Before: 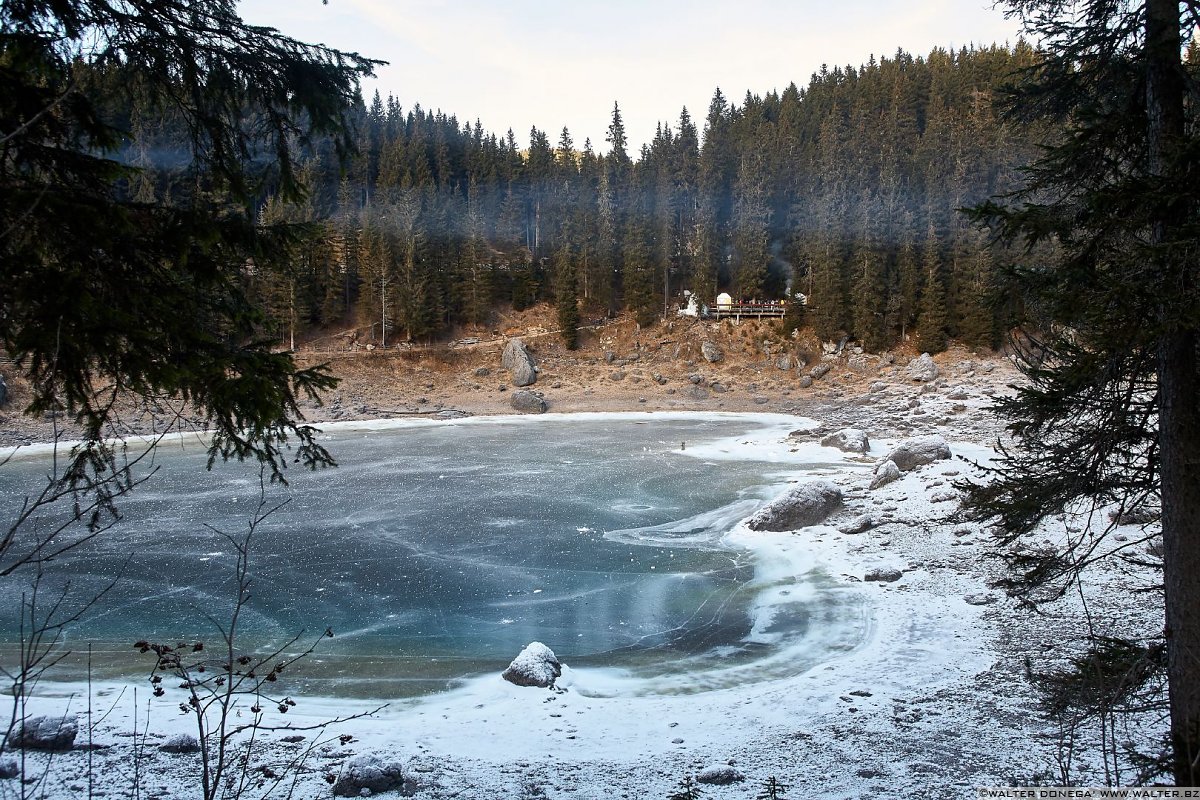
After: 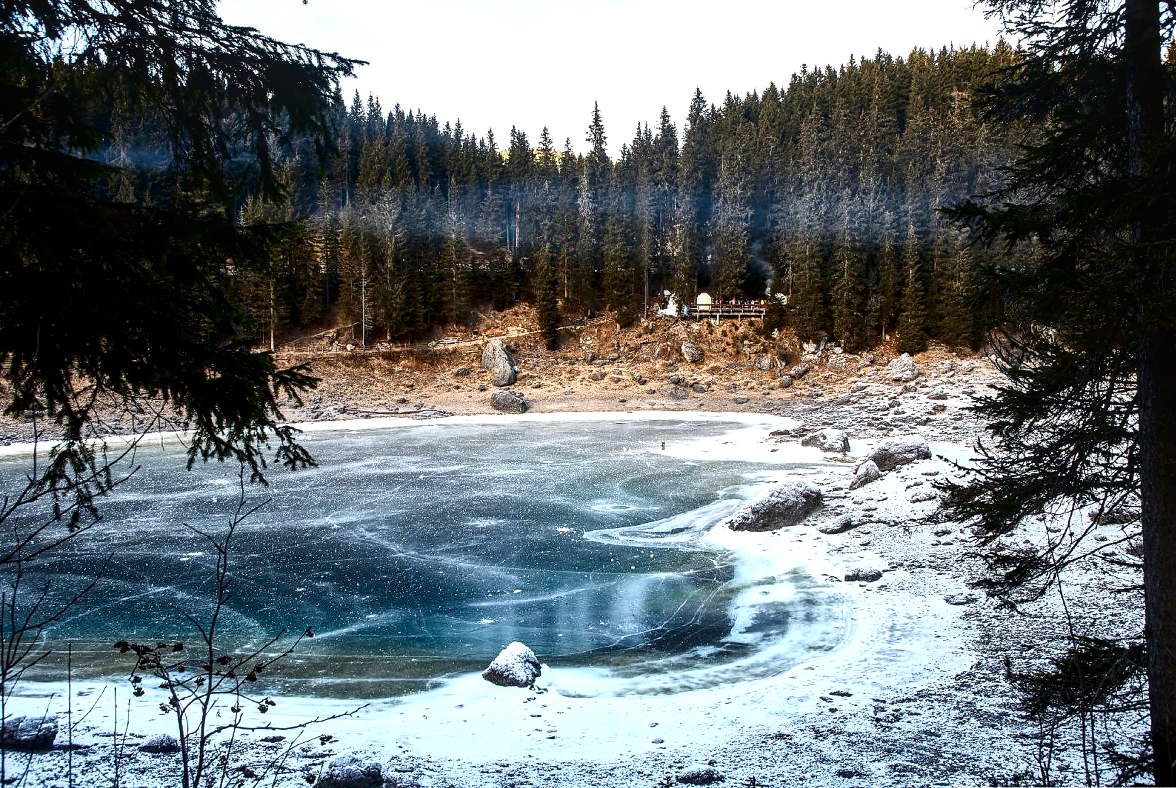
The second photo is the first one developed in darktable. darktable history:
local contrast: detail 144%
contrast brightness saturation: contrast 0.214, brightness -0.1, saturation 0.208
crop: left 1.709%, right 0.284%, bottom 1.458%
tone equalizer: -8 EV -0.432 EV, -7 EV -0.366 EV, -6 EV -0.349 EV, -5 EV -0.238 EV, -3 EV 0.214 EV, -2 EV 0.342 EV, -1 EV 0.377 EV, +0 EV 0.436 EV
